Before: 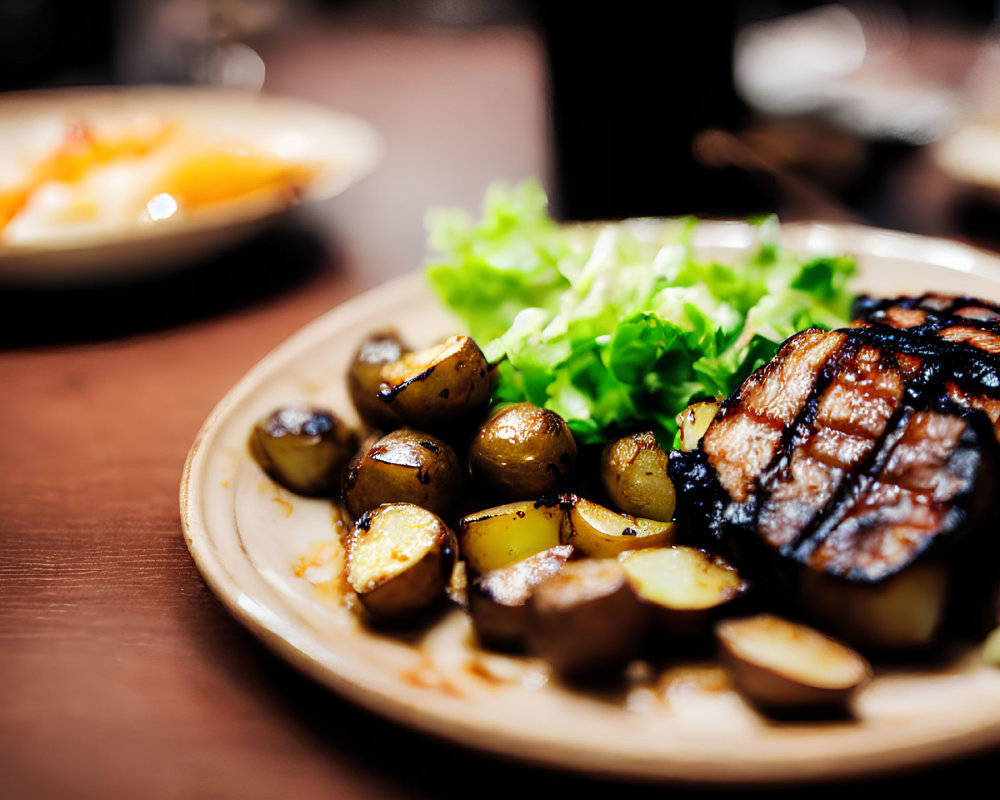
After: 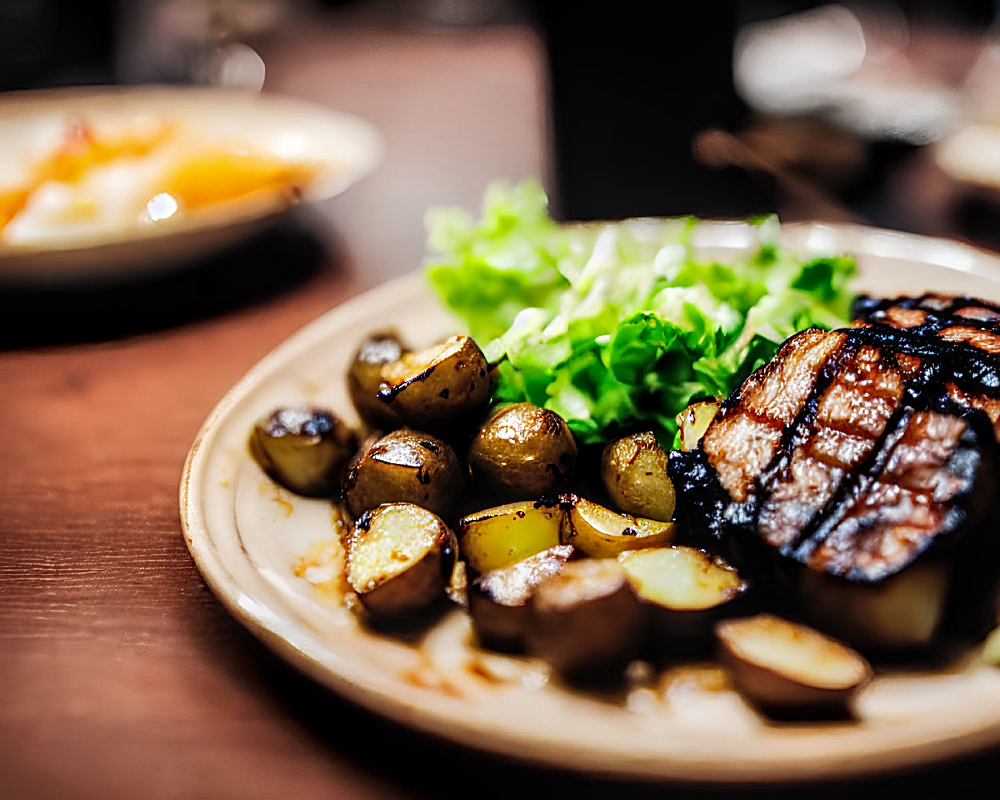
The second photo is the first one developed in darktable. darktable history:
sharpen: on, module defaults
tone curve: curves: ch0 [(0, 0) (0.003, 0.003) (0.011, 0.011) (0.025, 0.024) (0.044, 0.043) (0.069, 0.068) (0.1, 0.098) (0.136, 0.133) (0.177, 0.173) (0.224, 0.22) (0.277, 0.271) (0.335, 0.328) (0.399, 0.39) (0.468, 0.458) (0.543, 0.563) (0.623, 0.64) (0.709, 0.722) (0.801, 0.809) (0.898, 0.902) (1, 1)], color space Lab, linked channels, preserve colors none
local contrast: detail 130%
